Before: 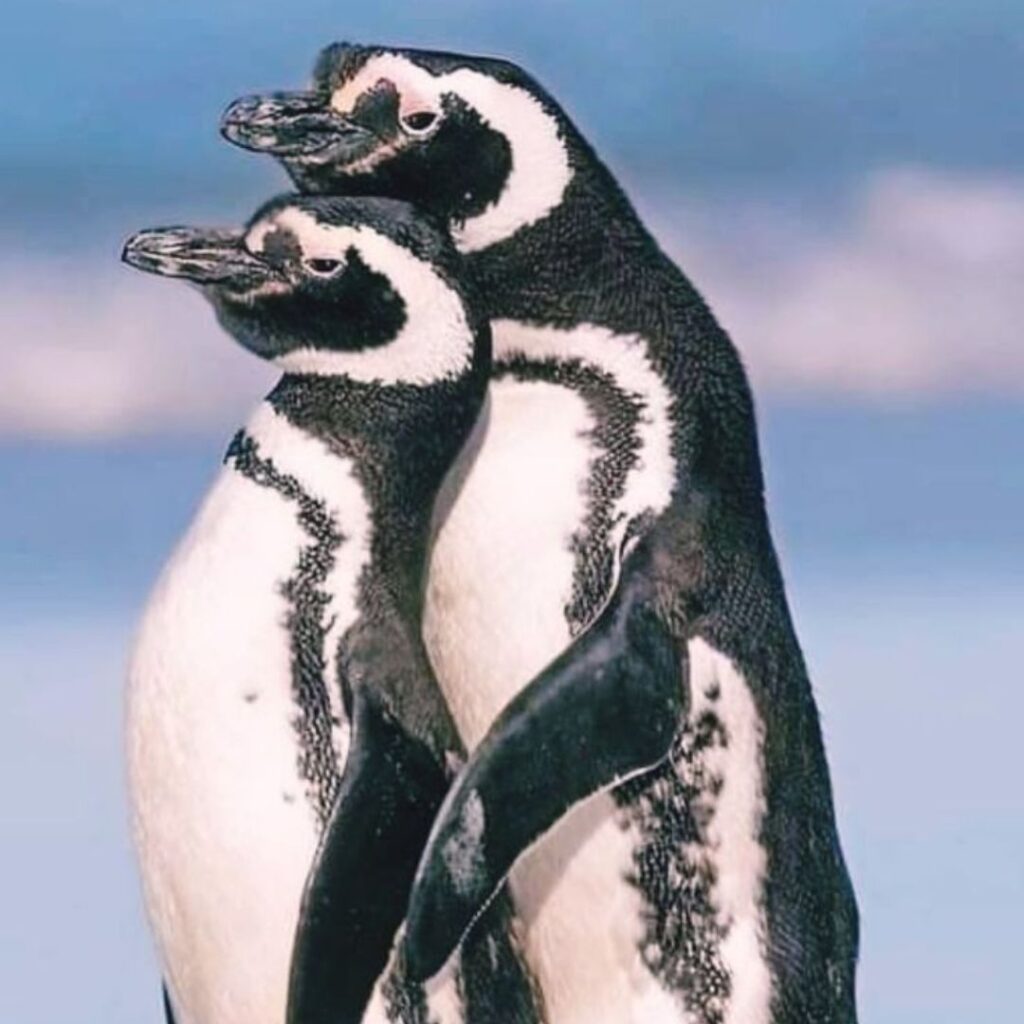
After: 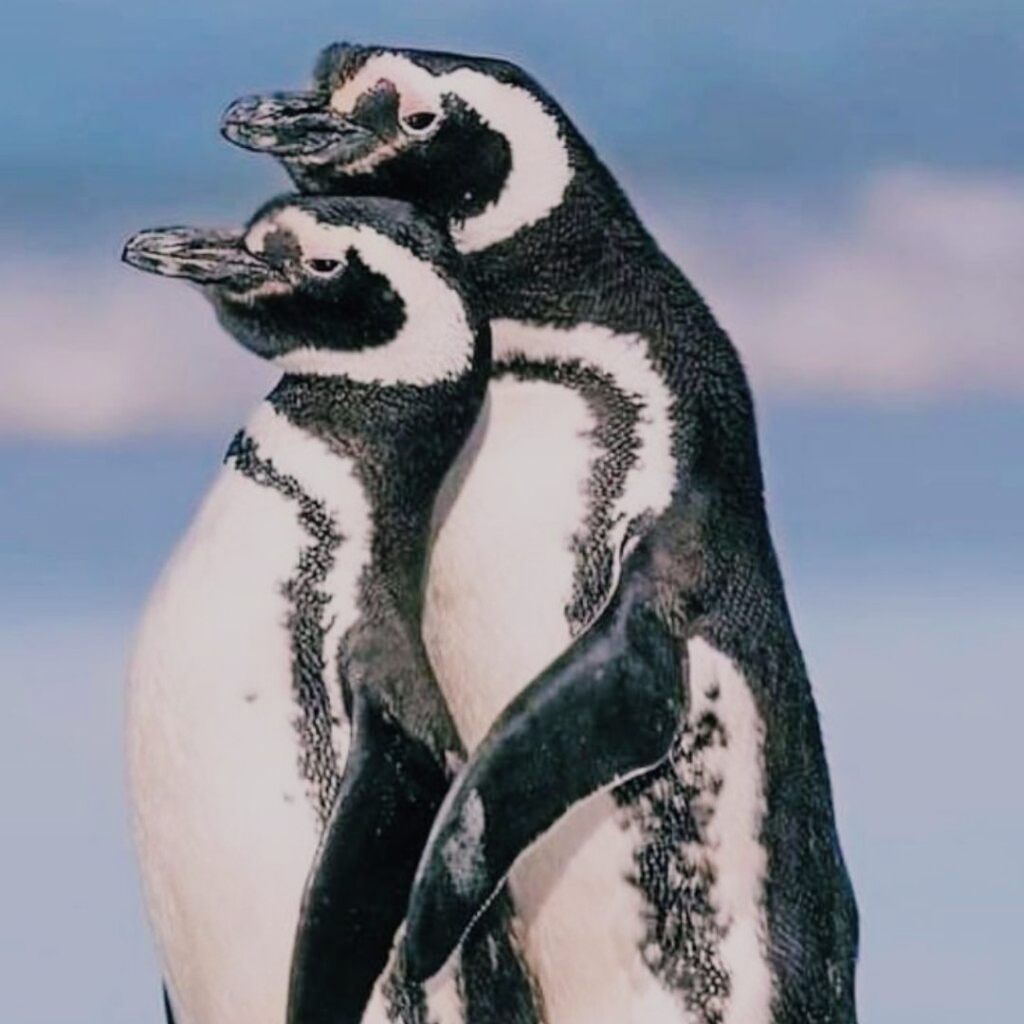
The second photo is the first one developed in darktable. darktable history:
filmic rgb: black relative exposure -7.65 EV, white relative exposure 4.56 EV, hardness 3.61
rotate and perspective: automatic cropping original format, crop left 0, crop top 0
